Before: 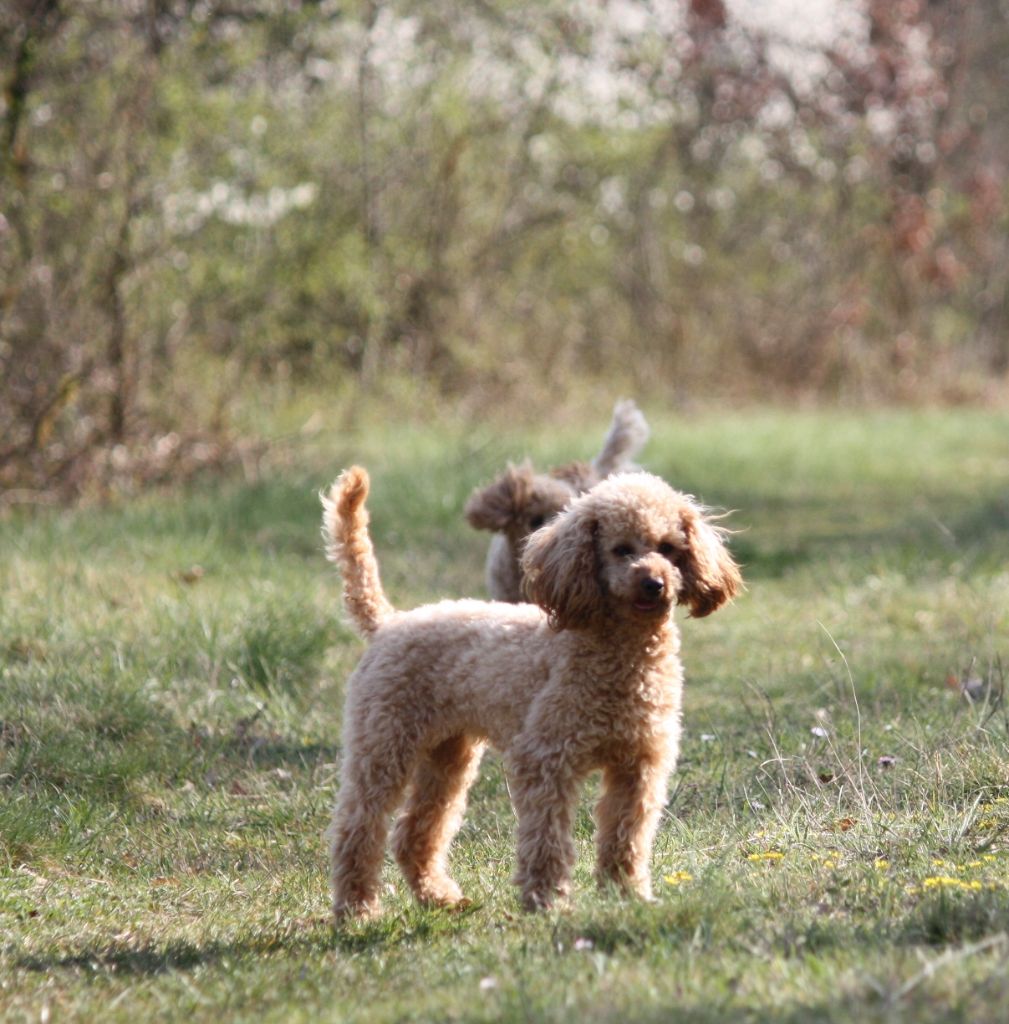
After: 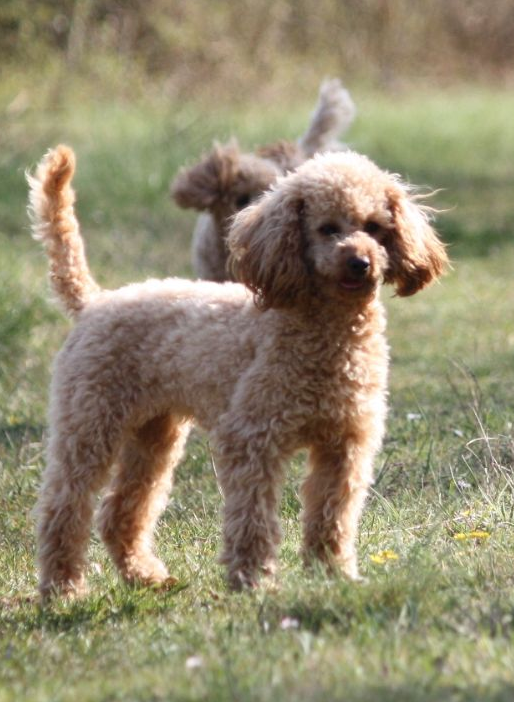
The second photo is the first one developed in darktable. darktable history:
crop and rotate: left 29.184%, top 31.356%, right 19.85%
